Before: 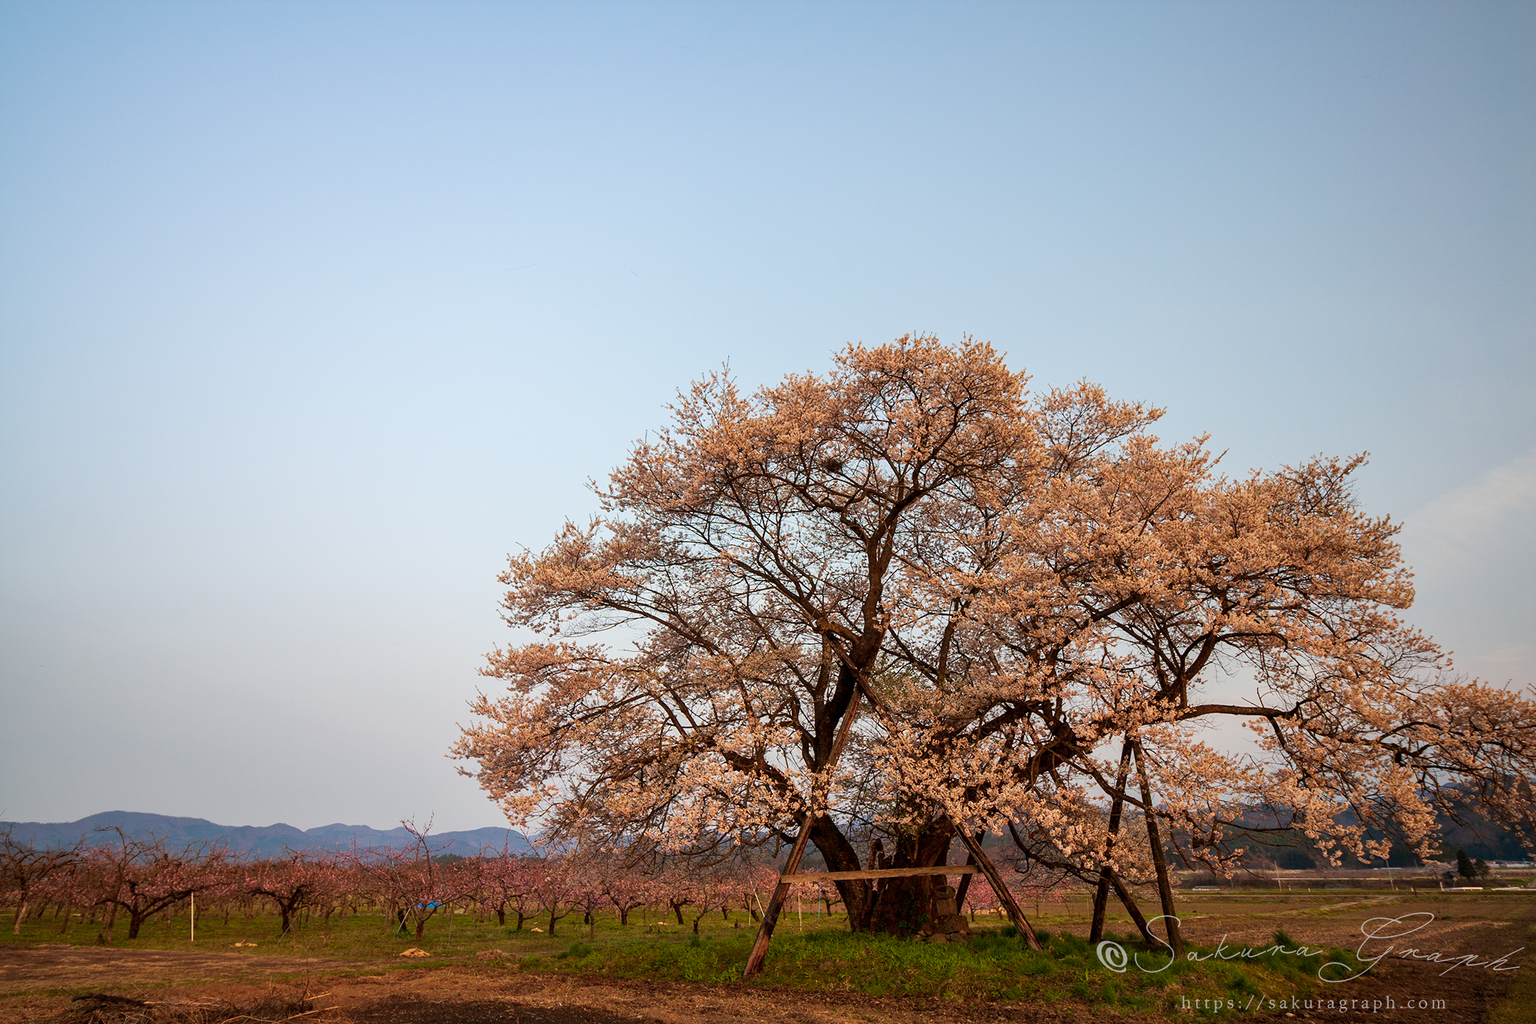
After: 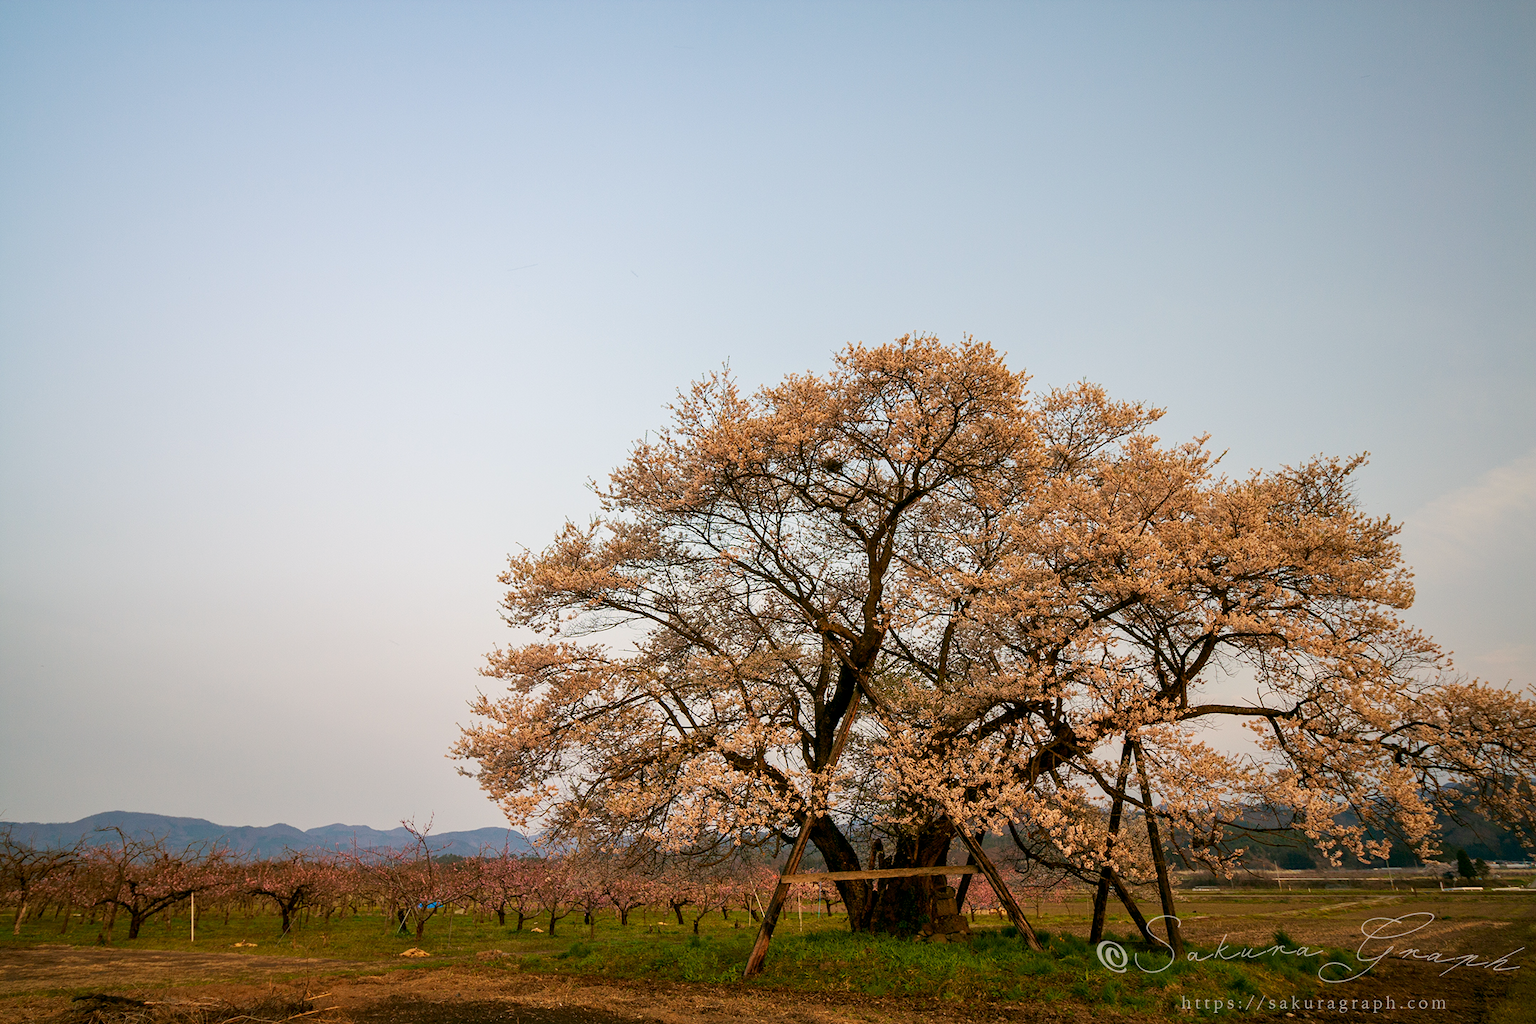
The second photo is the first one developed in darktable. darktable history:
color correction: highlights a* 4.02, highlights b* 4.98, shadows a* -7.55, shadows b* 4.98
exposure: black level correction 0.002, compensate highlight preservation false
